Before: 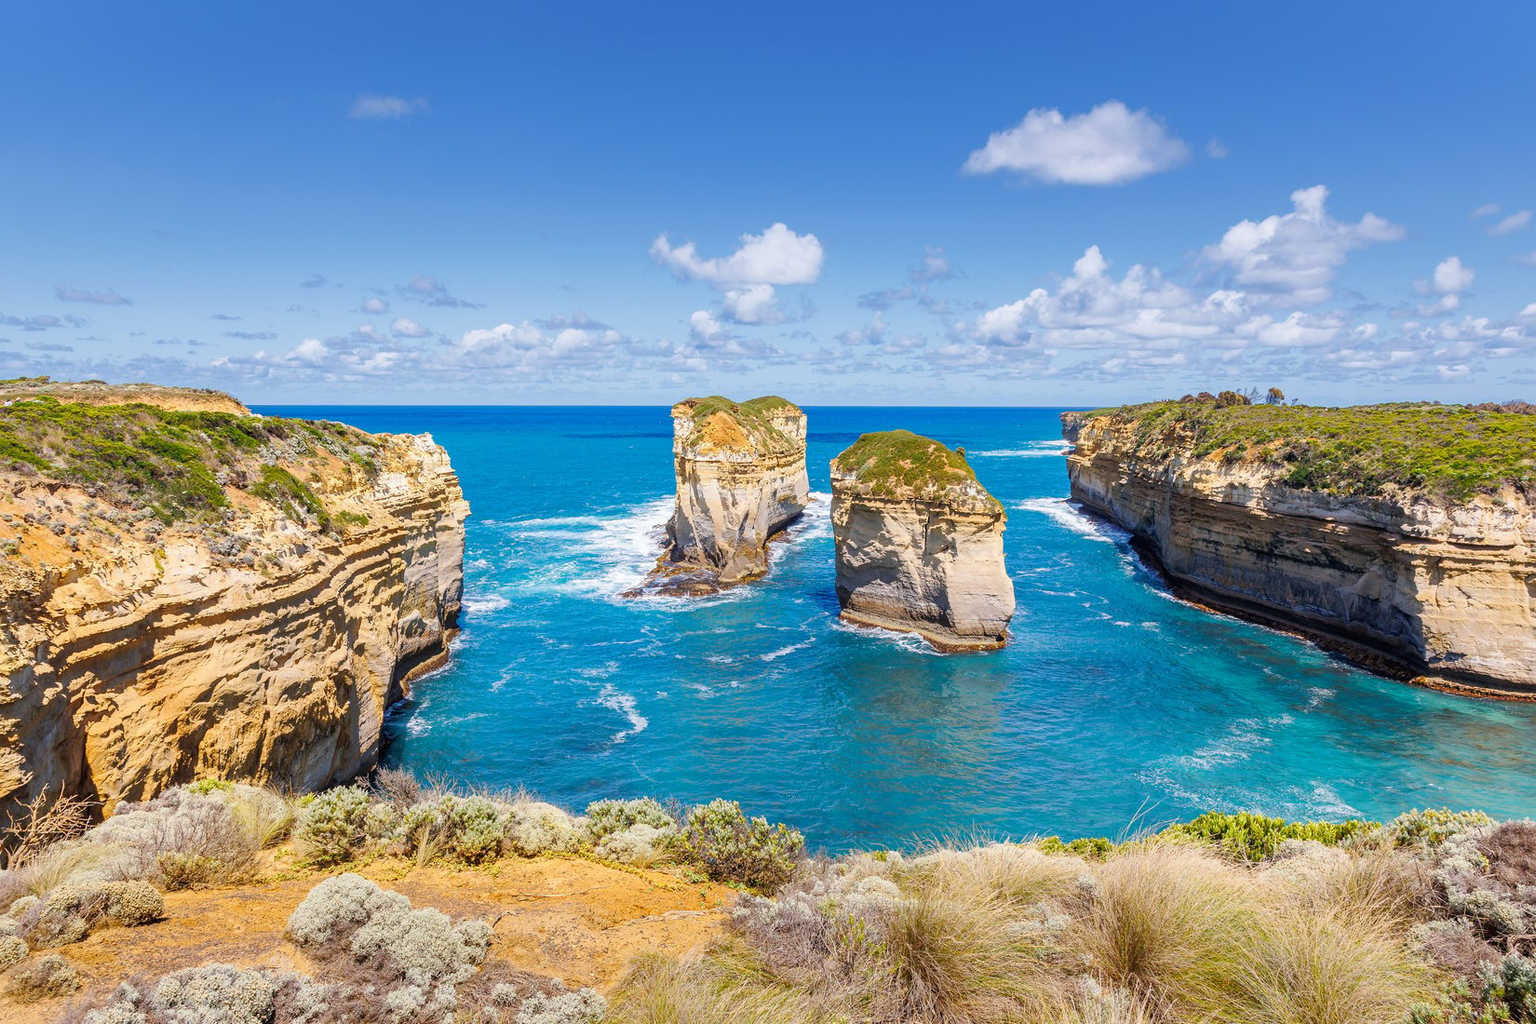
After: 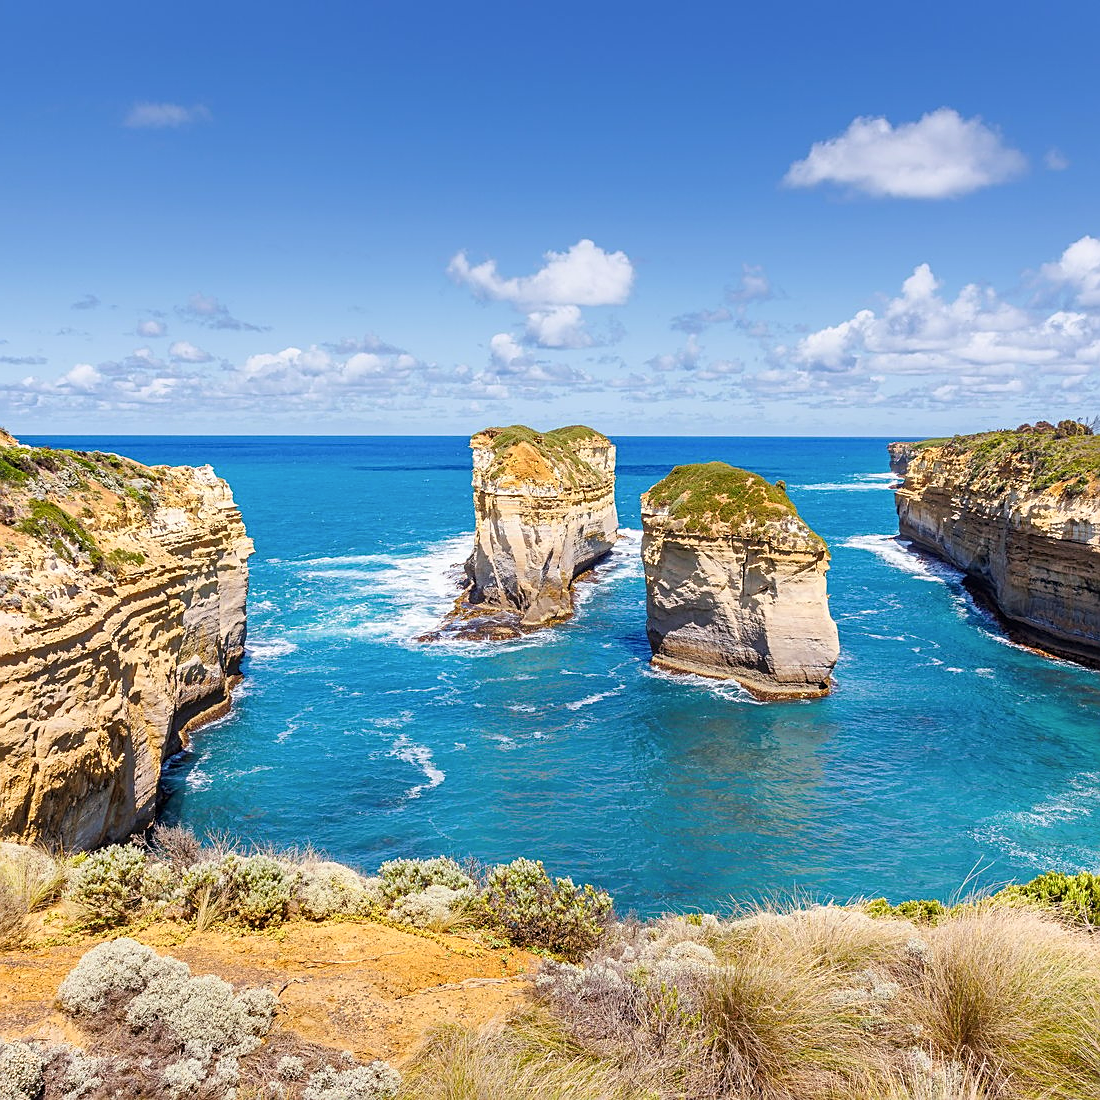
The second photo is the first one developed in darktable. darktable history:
shadows and highlights: shadows 0.491, highlights 41.34
color balance rgb: power › luminance 0.841%, power › chroma 0.417%, power › hue 33.99°, perceptual saturation grading › global saturation -0.023%
crop and rotate: left 15.253%, right 18.029%
sharpen: on, module defaults
